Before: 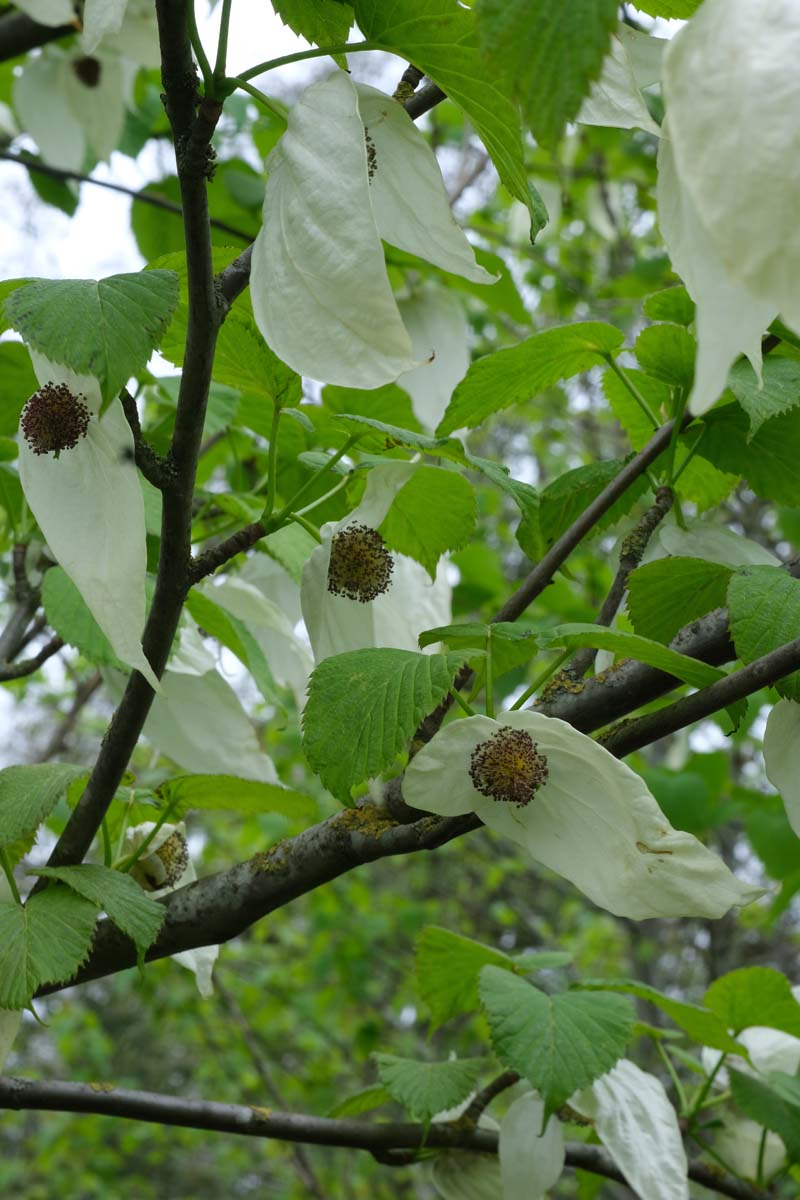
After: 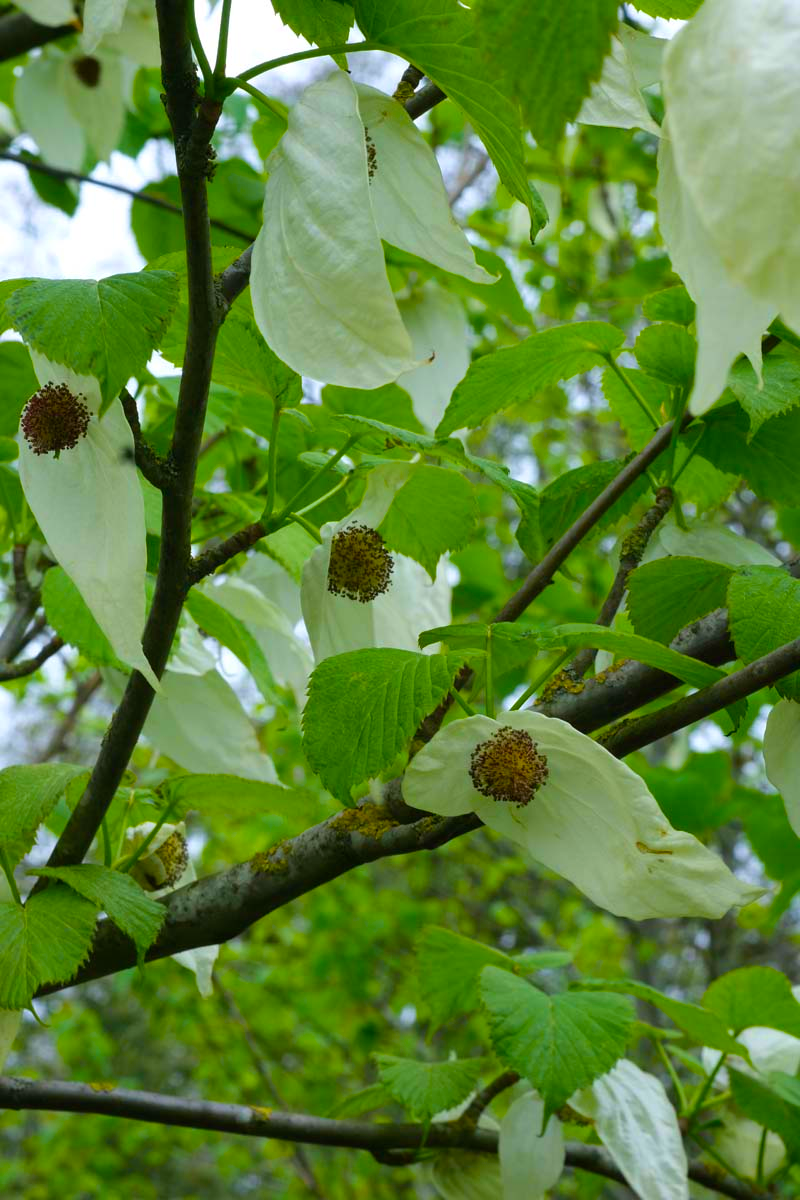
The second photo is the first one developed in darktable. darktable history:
velvia: strength 51.52%, mid-tones bias 0.504
